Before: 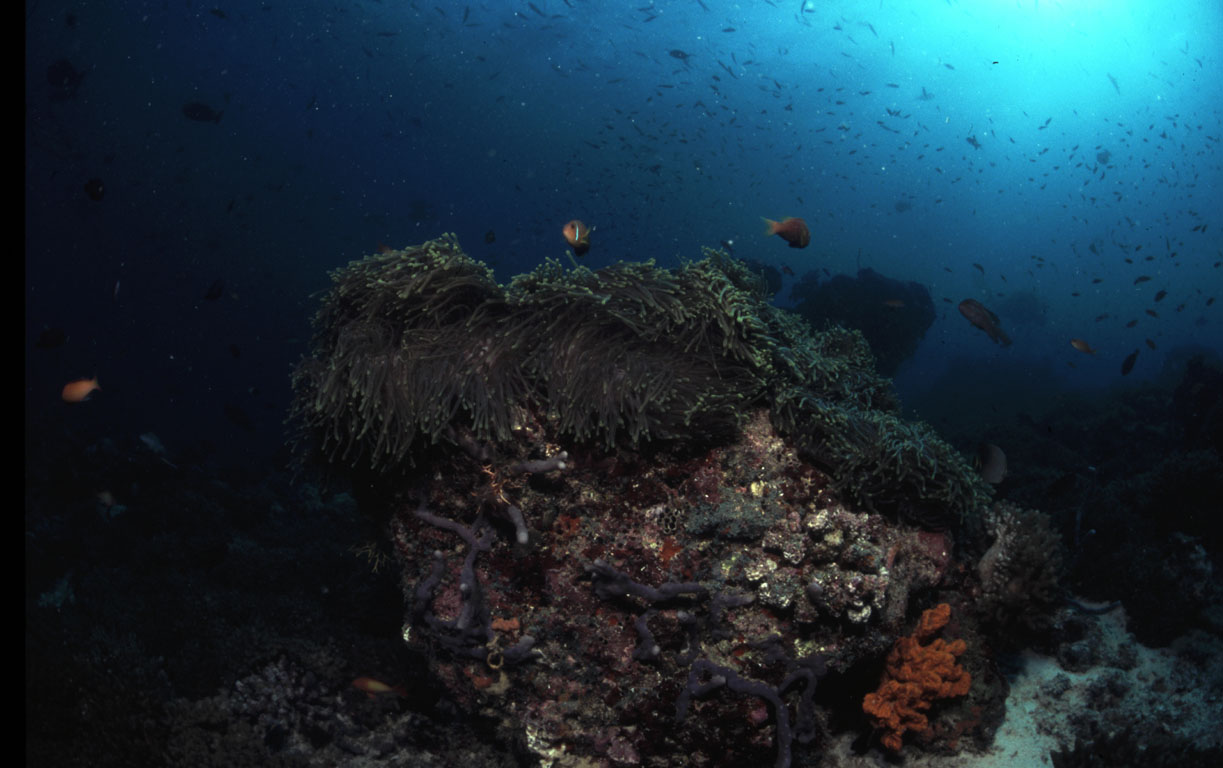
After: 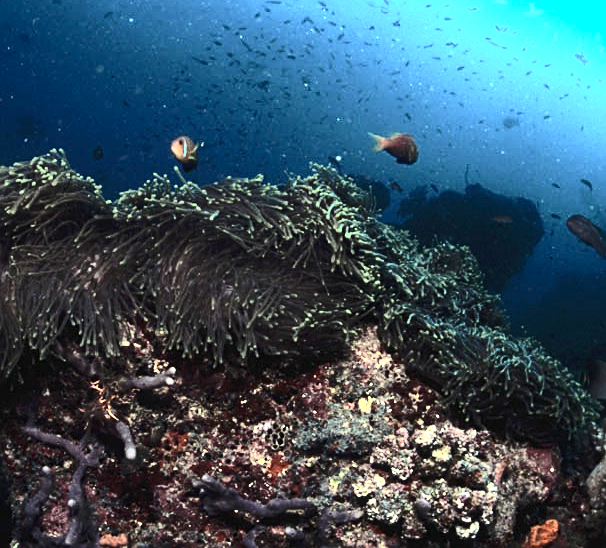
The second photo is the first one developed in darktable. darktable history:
exposure: black level correction 0.001, exposure 1.719 EV, compensate exposure bias true, compensate highlight preservation false
contrast brightness saturation: contrast 0.39, brightness 0.1
crop: left 32.075%, top 10.976%, right 18.355%, bottom 17.596%
sharpen: on, module defaults
